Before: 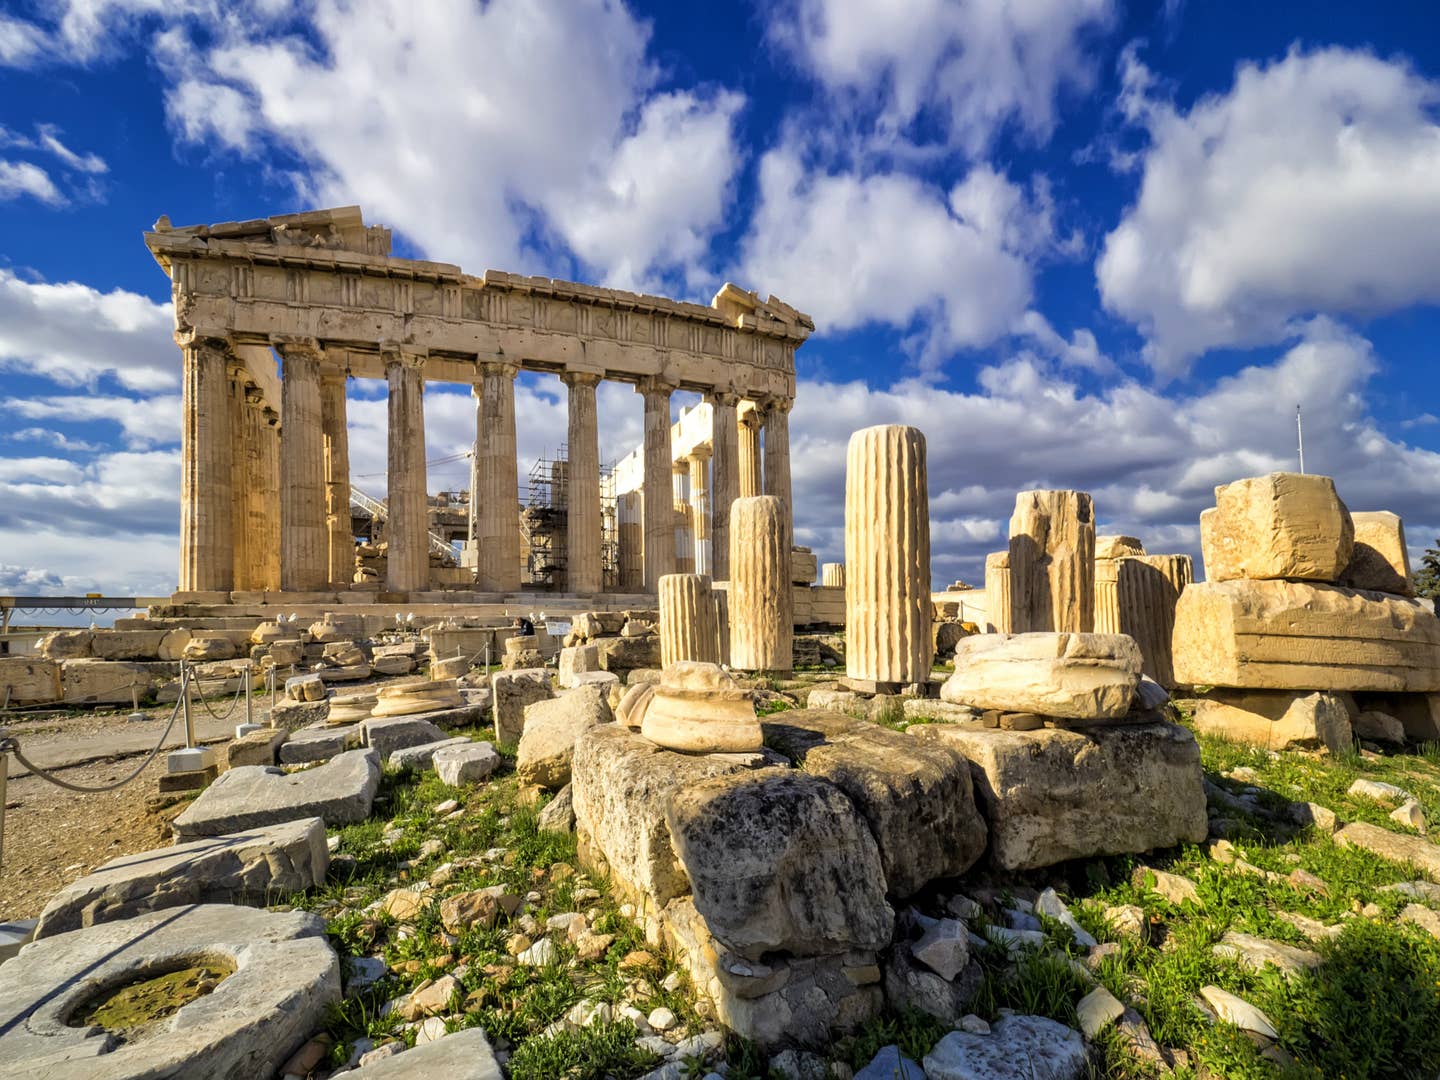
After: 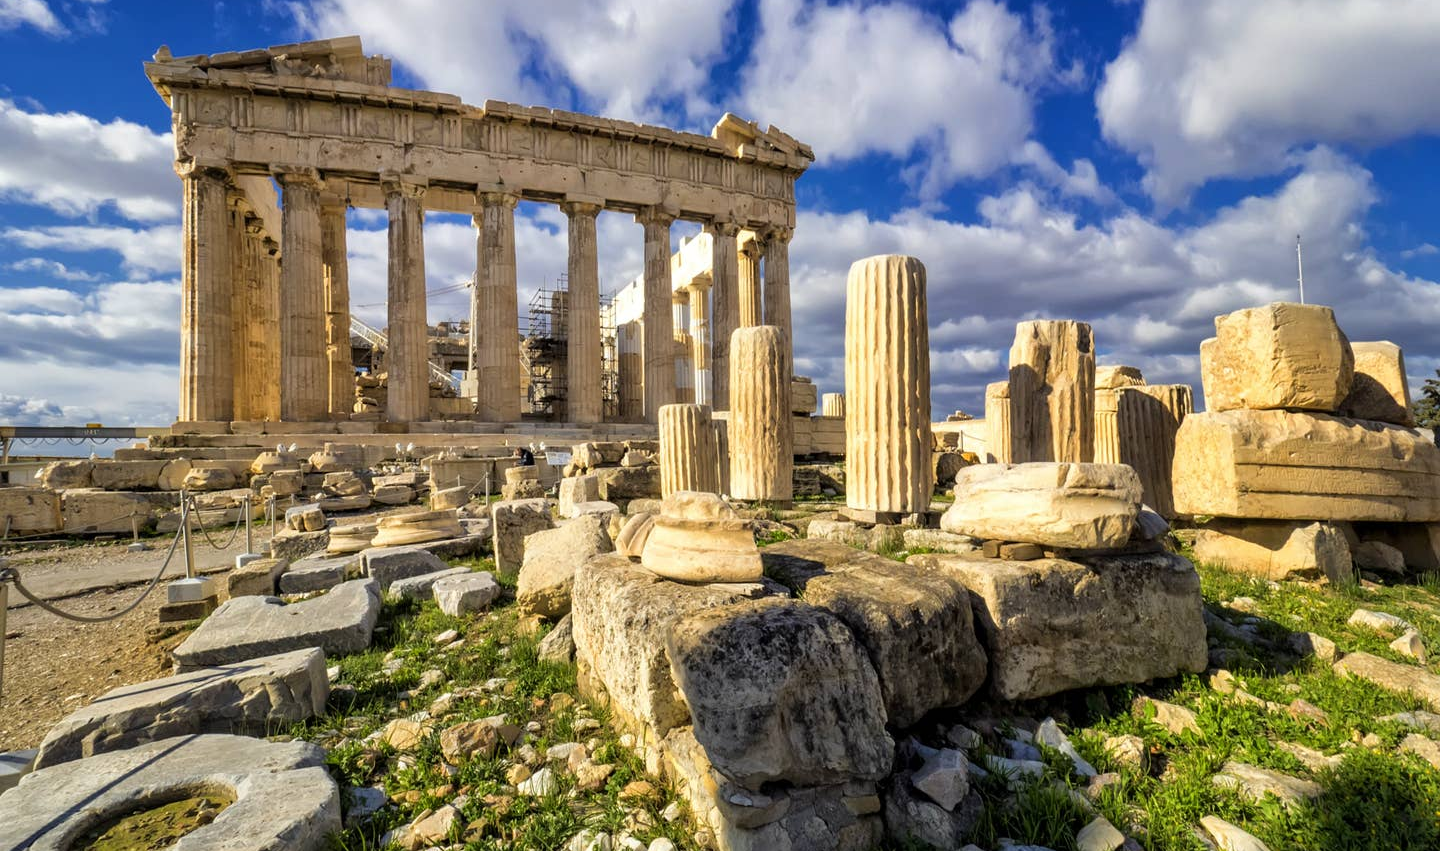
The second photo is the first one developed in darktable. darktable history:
crop and rotate: top 15.754%, bottom 5.408%
